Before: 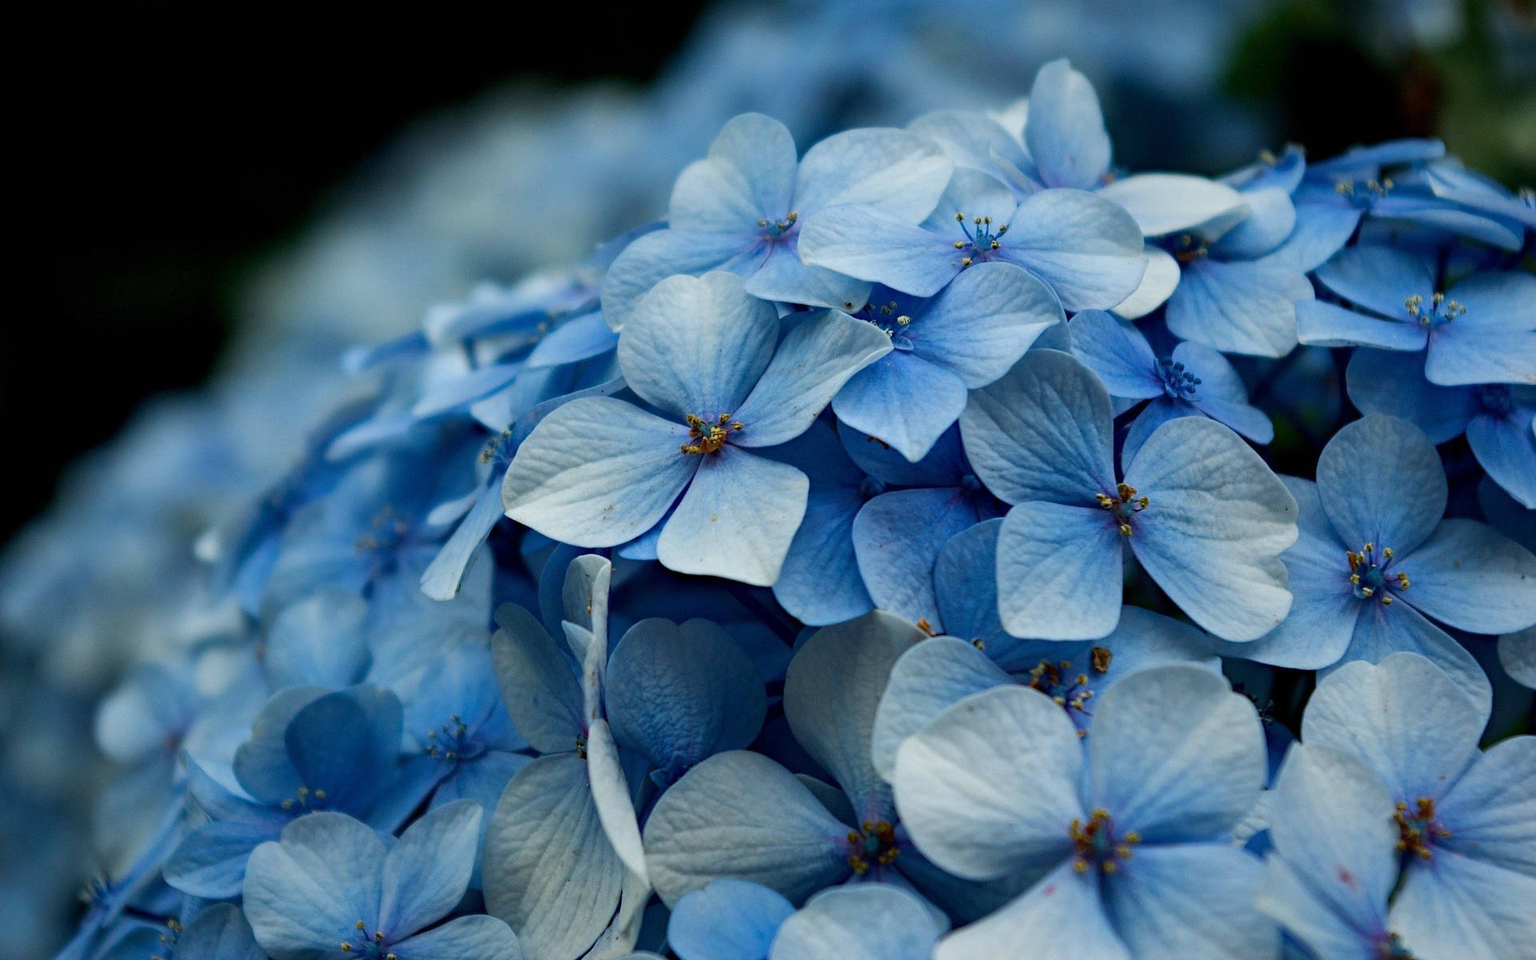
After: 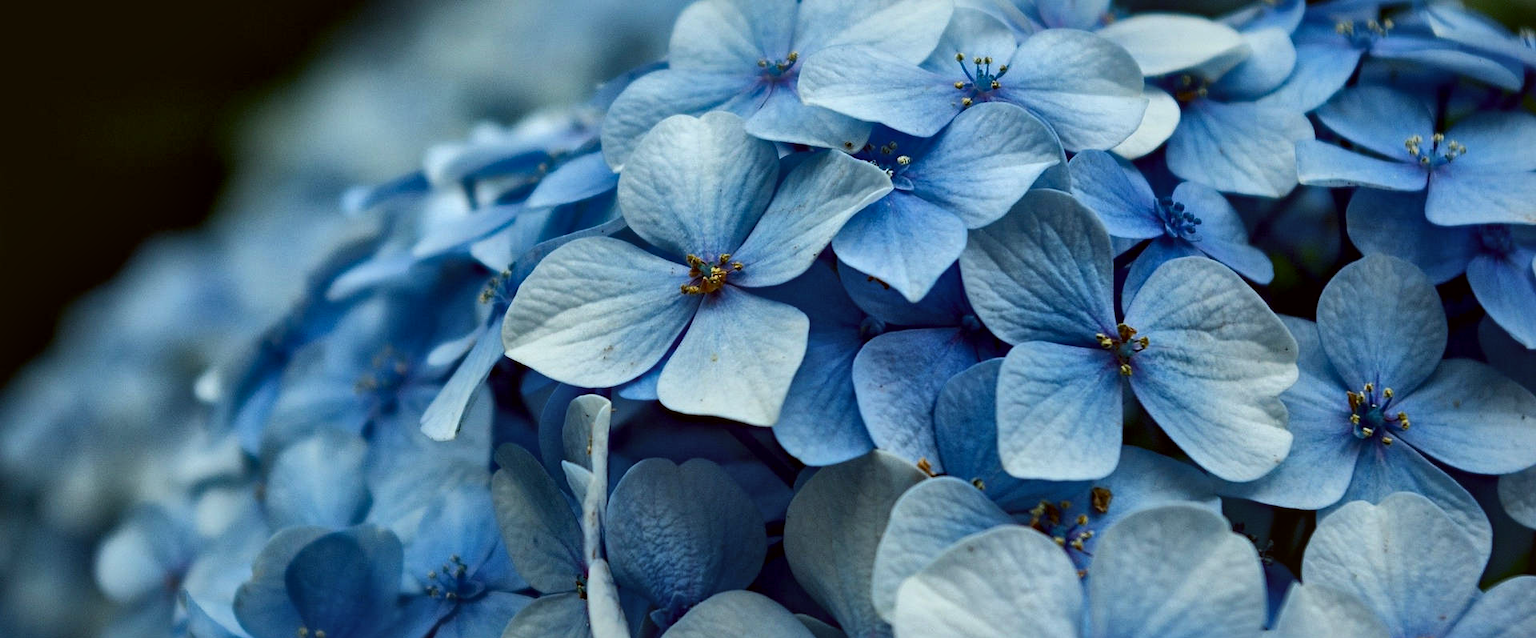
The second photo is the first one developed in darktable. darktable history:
crop: top 16.727%, bottom 16.727%
color balance: lift [1.004, 1.002, 1.002, 0.998], gamma [1, 1.007, 1.002, 0.993], gain [1, 0.977, 1.013, 1.023], contrast -3.64%
local contrast: mode bilateral grid, contrast 20, coarseness 50, detail 171%, midtone range 0.2
